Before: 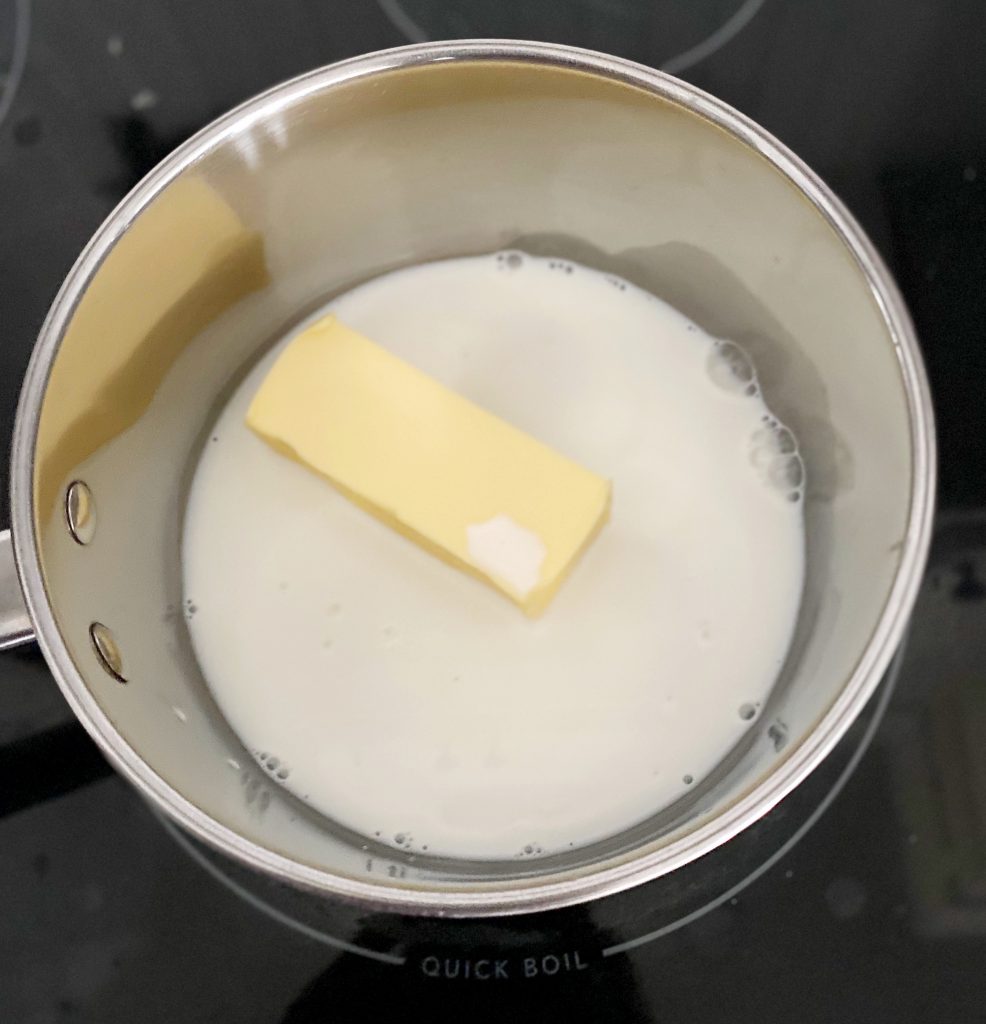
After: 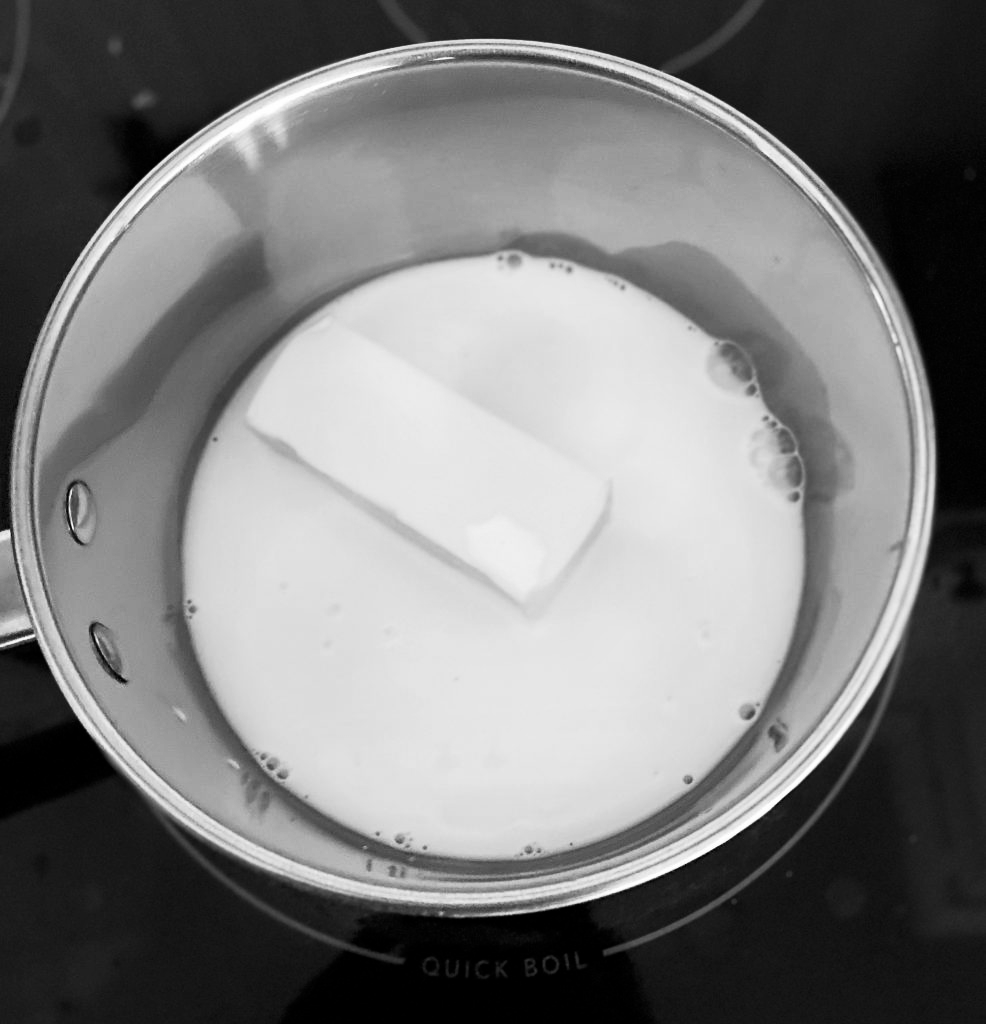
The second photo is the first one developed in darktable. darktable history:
tone curve: curves: ch0 [(0, 0) (0.15, 0.17) (0.452, 0.437) (0.611, 0.588) (0.751, 0.749) (1, 1)]; ch1 [(0, 0) (0.325, 0.327) (0.412, 0.45) (0.453, 0.484) (0.5, 0.499) (0.541, 0.55) (0.617, 0.612) (0.695, 0.697) (1, 1)]; ch2 [(0, 0) (0.386, 0.397) (0.452, 0.459) (0.505, 0.498) (0.524, 0.547) (0.574, 0.566) (0.633, 0.641) (1, 1)], color space Lab, independent channels, preserve colors none
contrast brightness saturation: contrast 0.2, brightness -0.11, saturation 0.1
monochrome: on, module defaults
